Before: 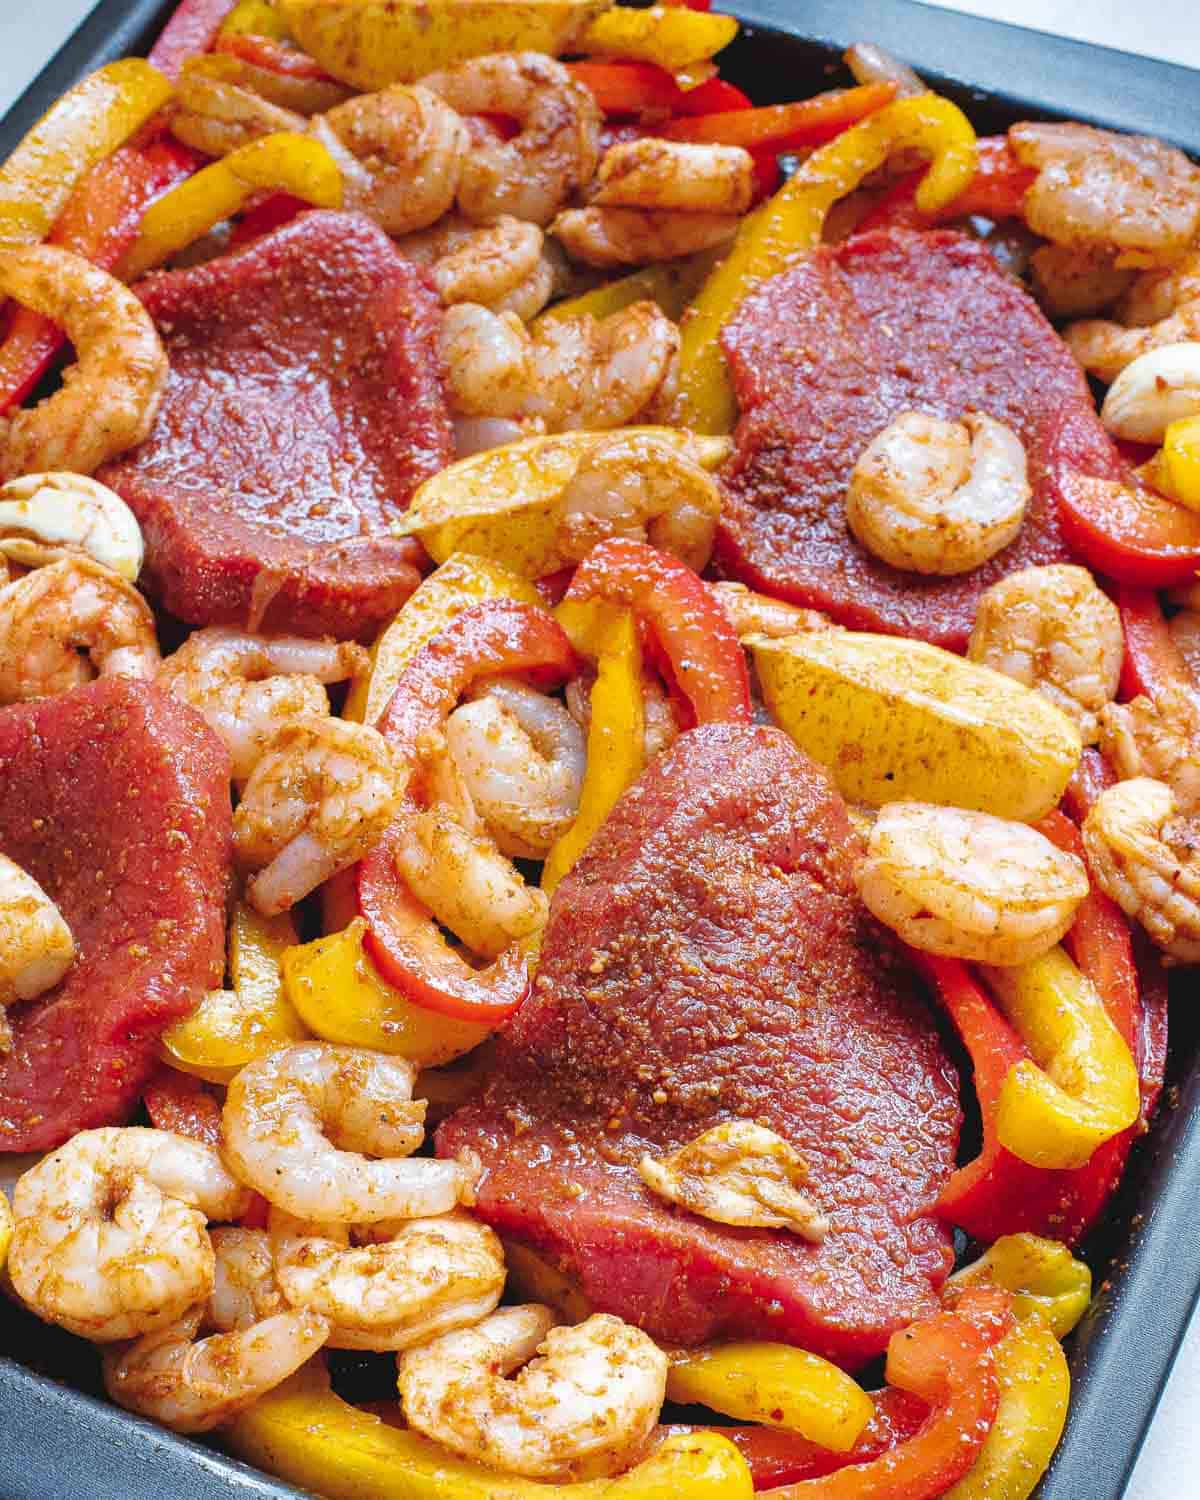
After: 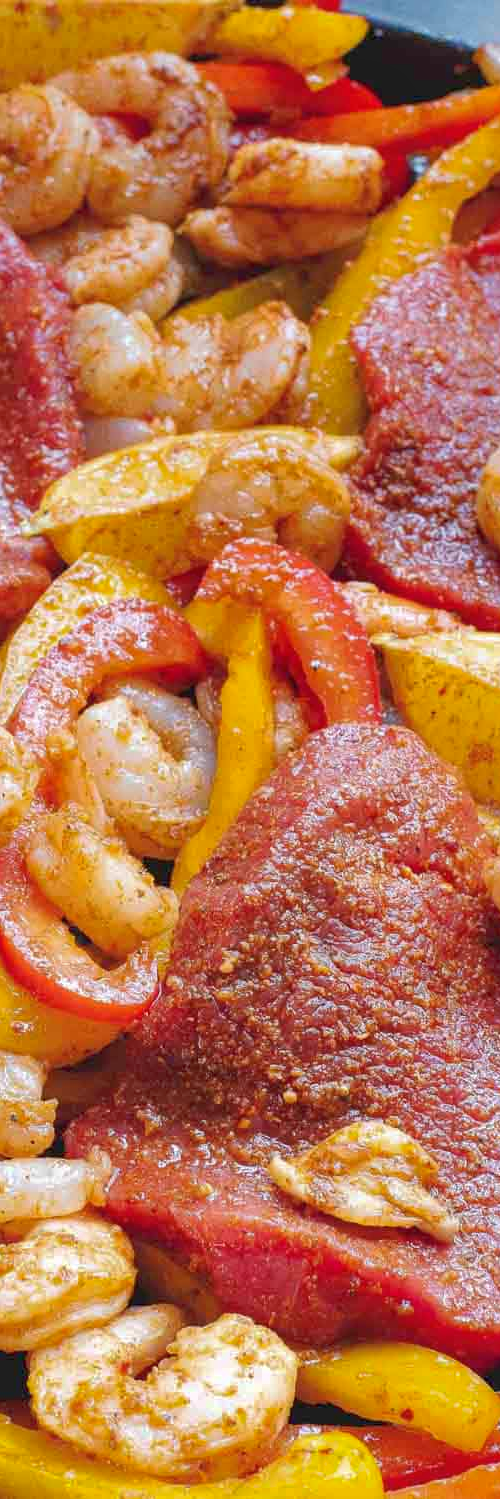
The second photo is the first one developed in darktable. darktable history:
crop: left 30.858%, right 27.397%
tone equalizer: mask exposure compensation -0.49 EV
shadows and highlights: on, module defaults
